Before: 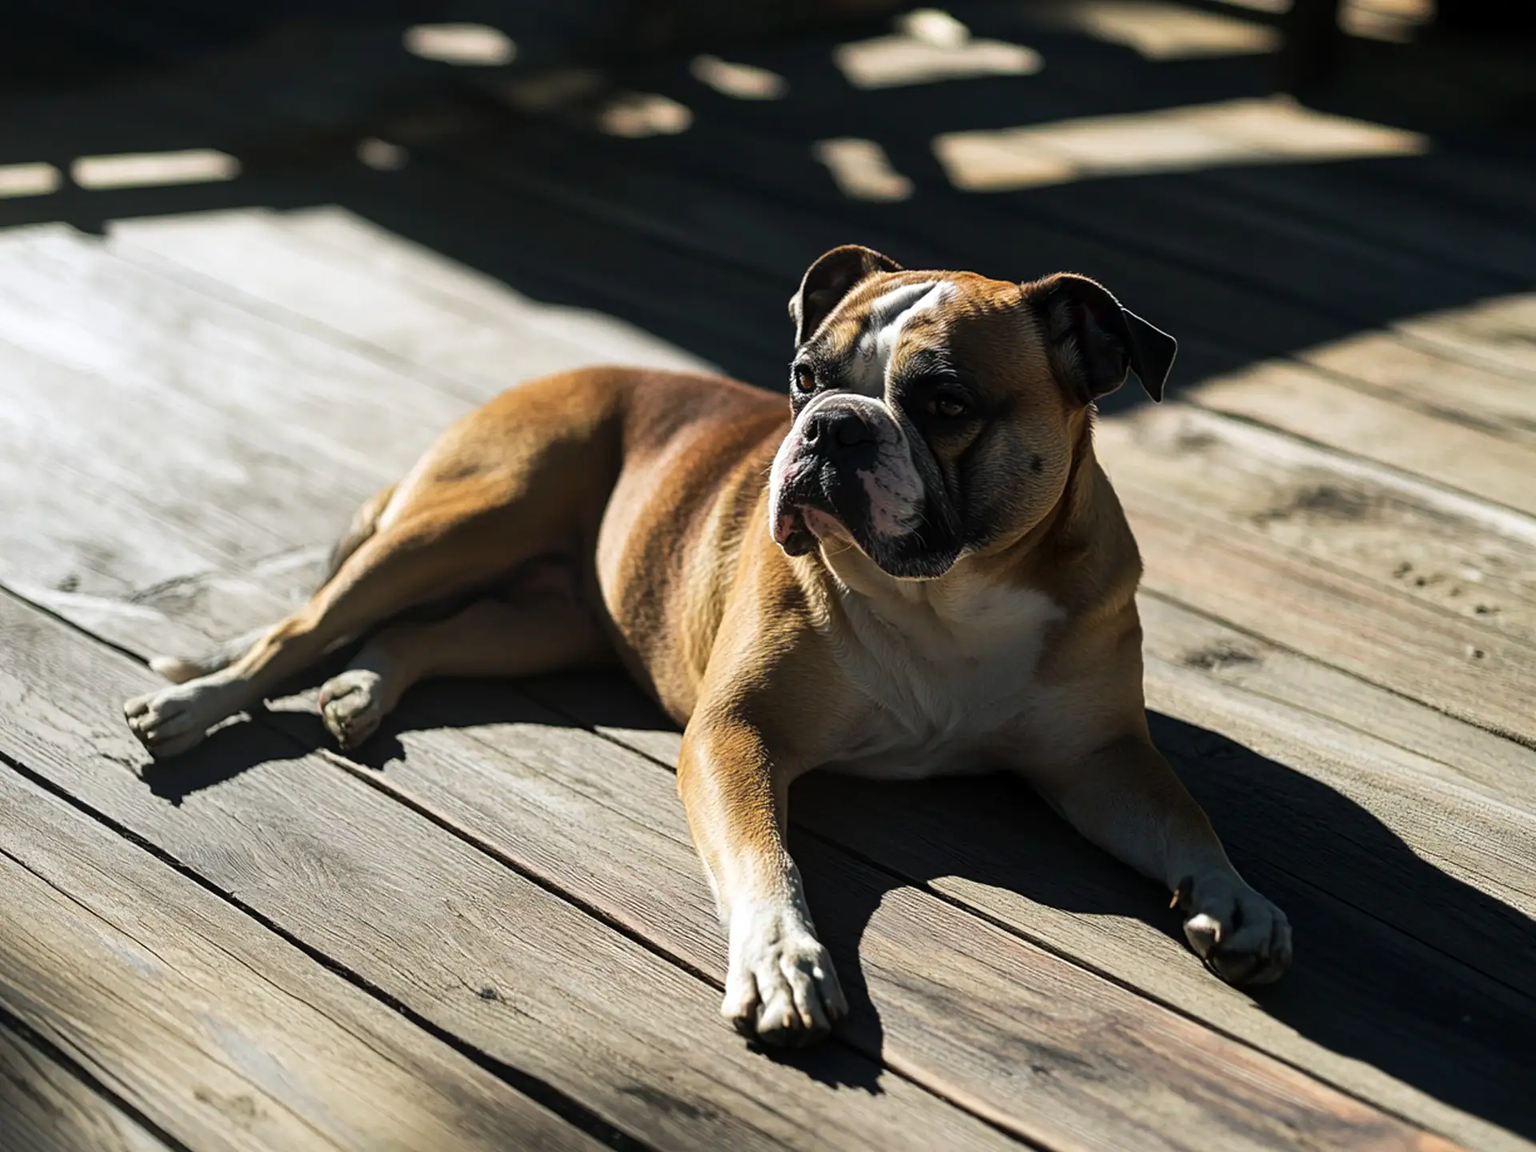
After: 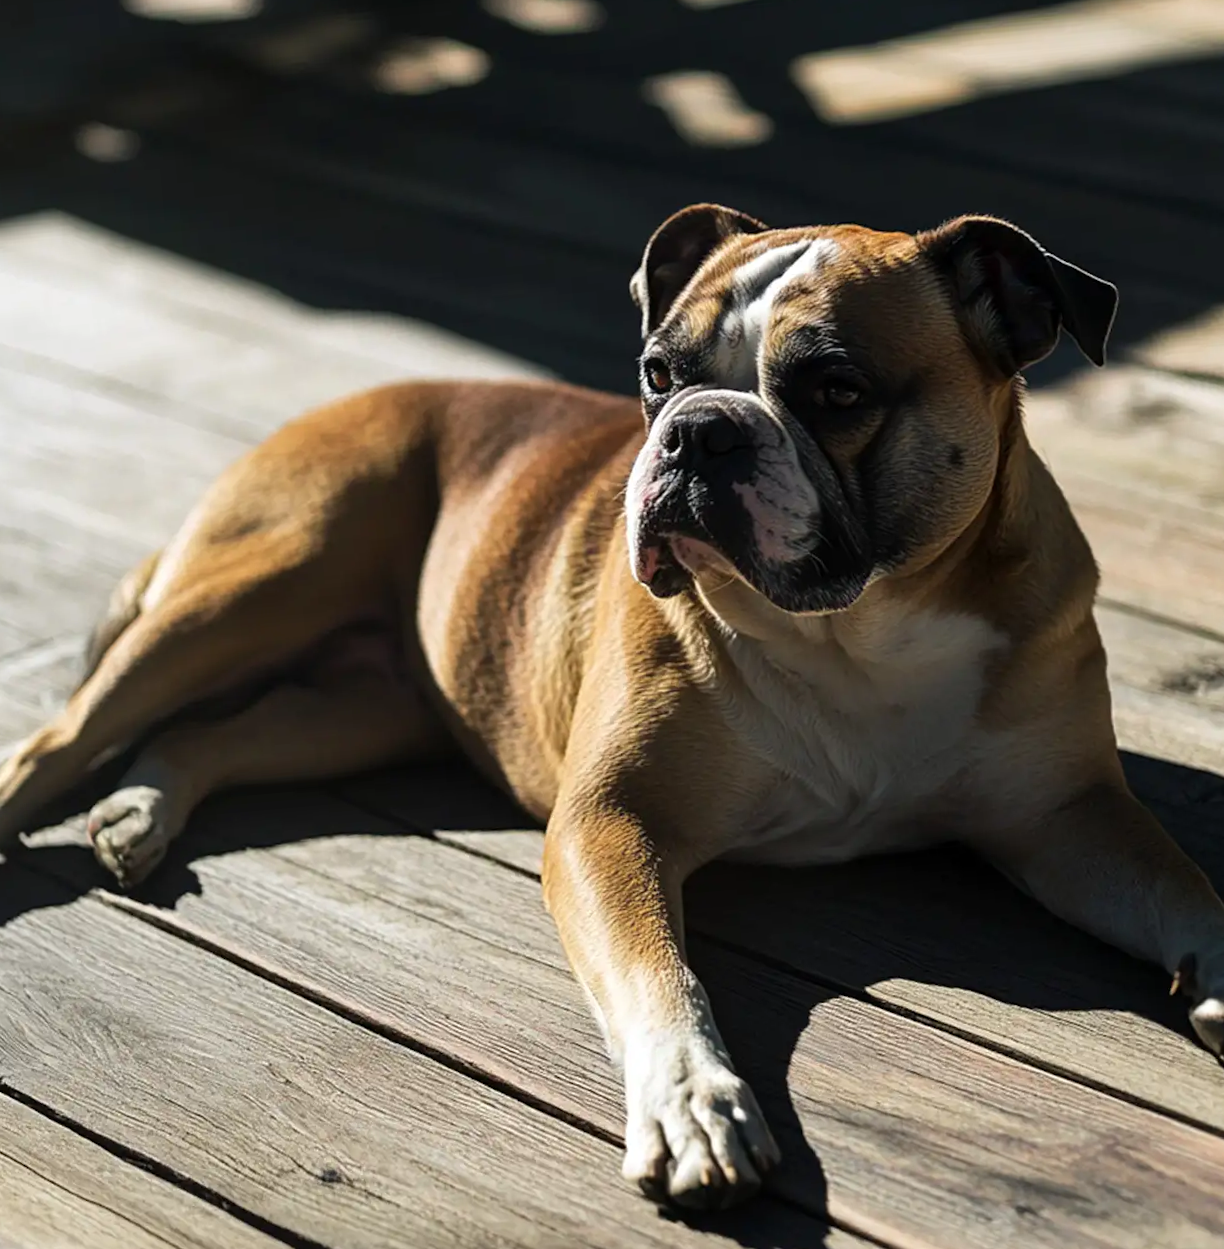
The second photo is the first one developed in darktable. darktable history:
rotate and perspective: rotation -5°, crop left 0.05, crop right 0.952, crop top 0.11, crop bottom 0.89
crop and rotate: left 15.546%, right 17.787%
